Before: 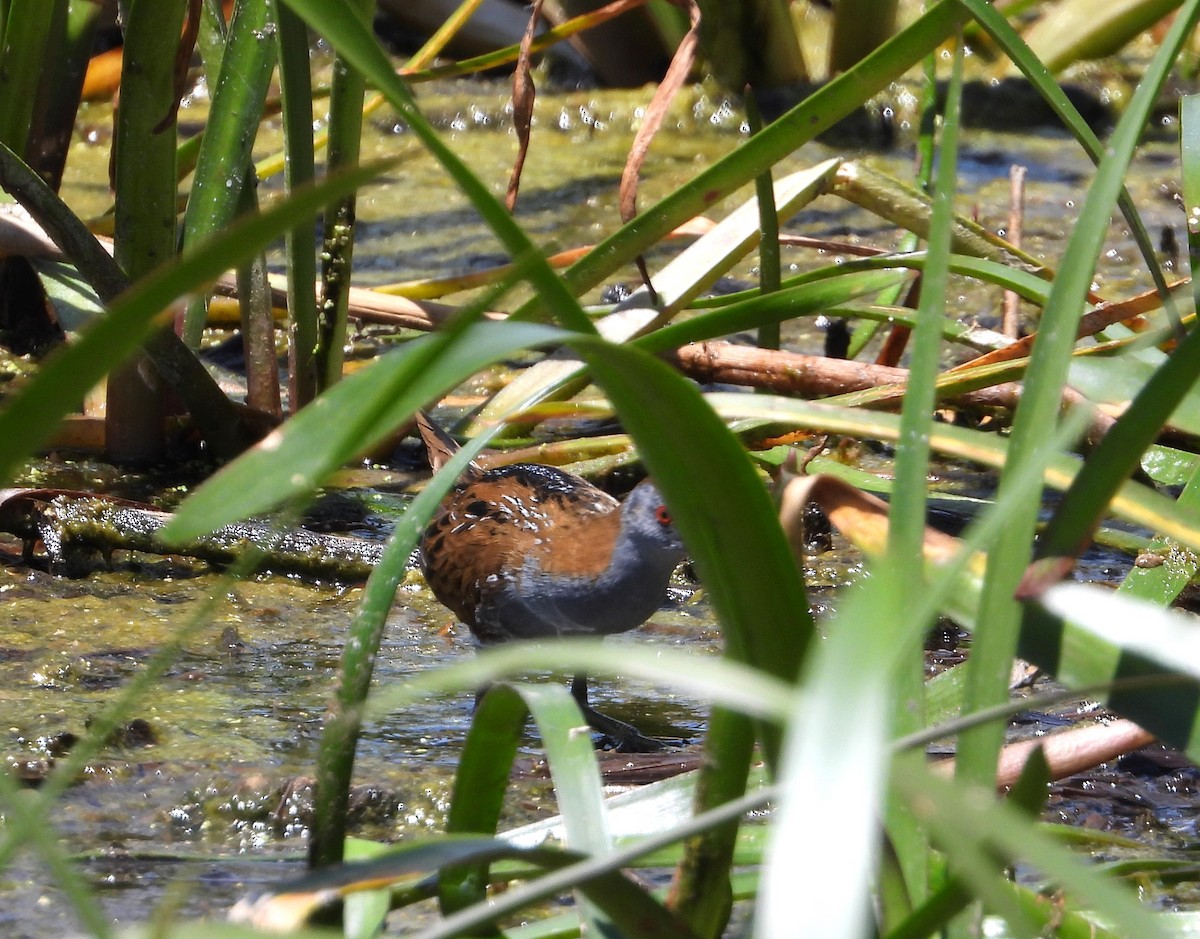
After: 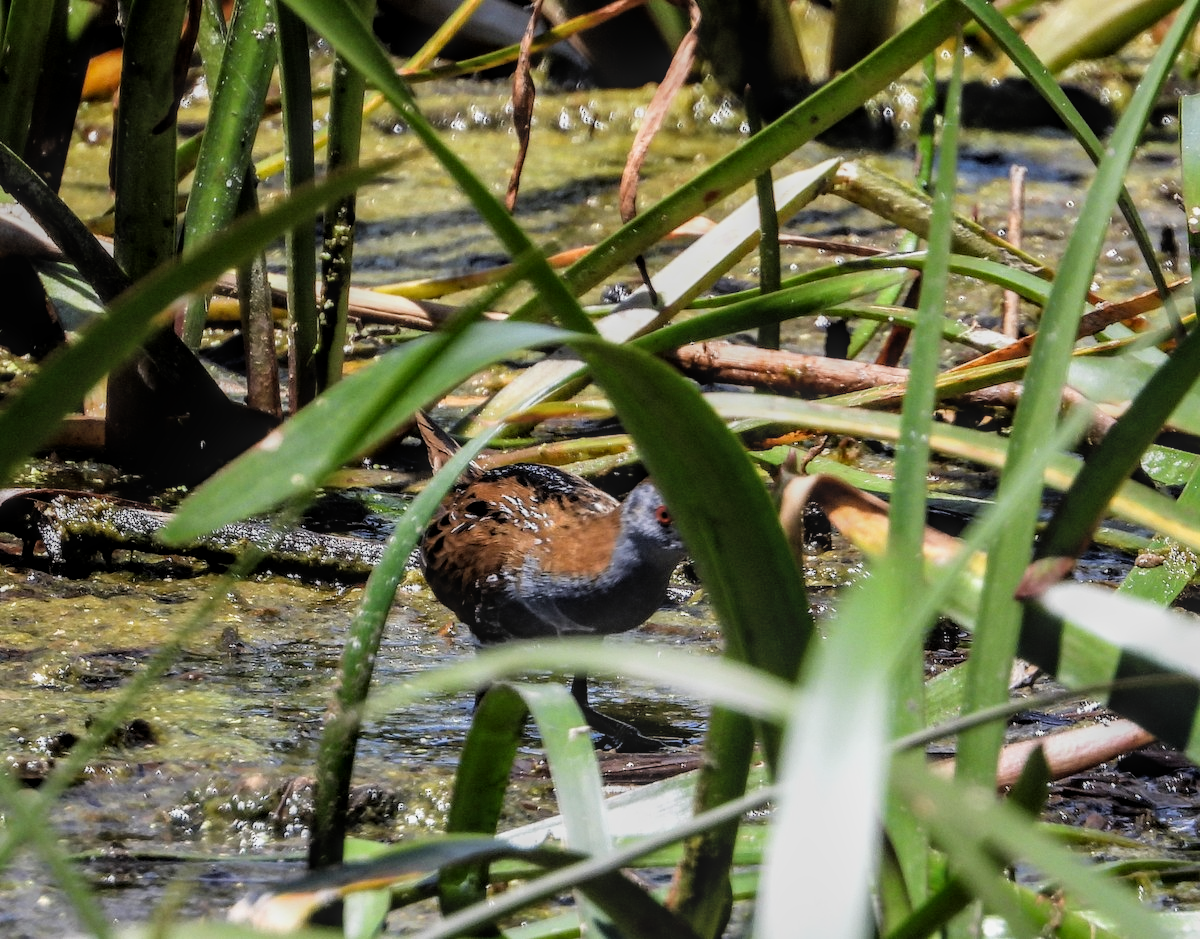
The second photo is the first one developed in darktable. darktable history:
local contrast: highlights 5%, shadows 2%, detail 133%
filmic rgb: black relative exposure -5.07 EV, white relative exposure 3.2 EV, hardness 3.45, contrast 1.192, highlights saturation mix -49.91%
